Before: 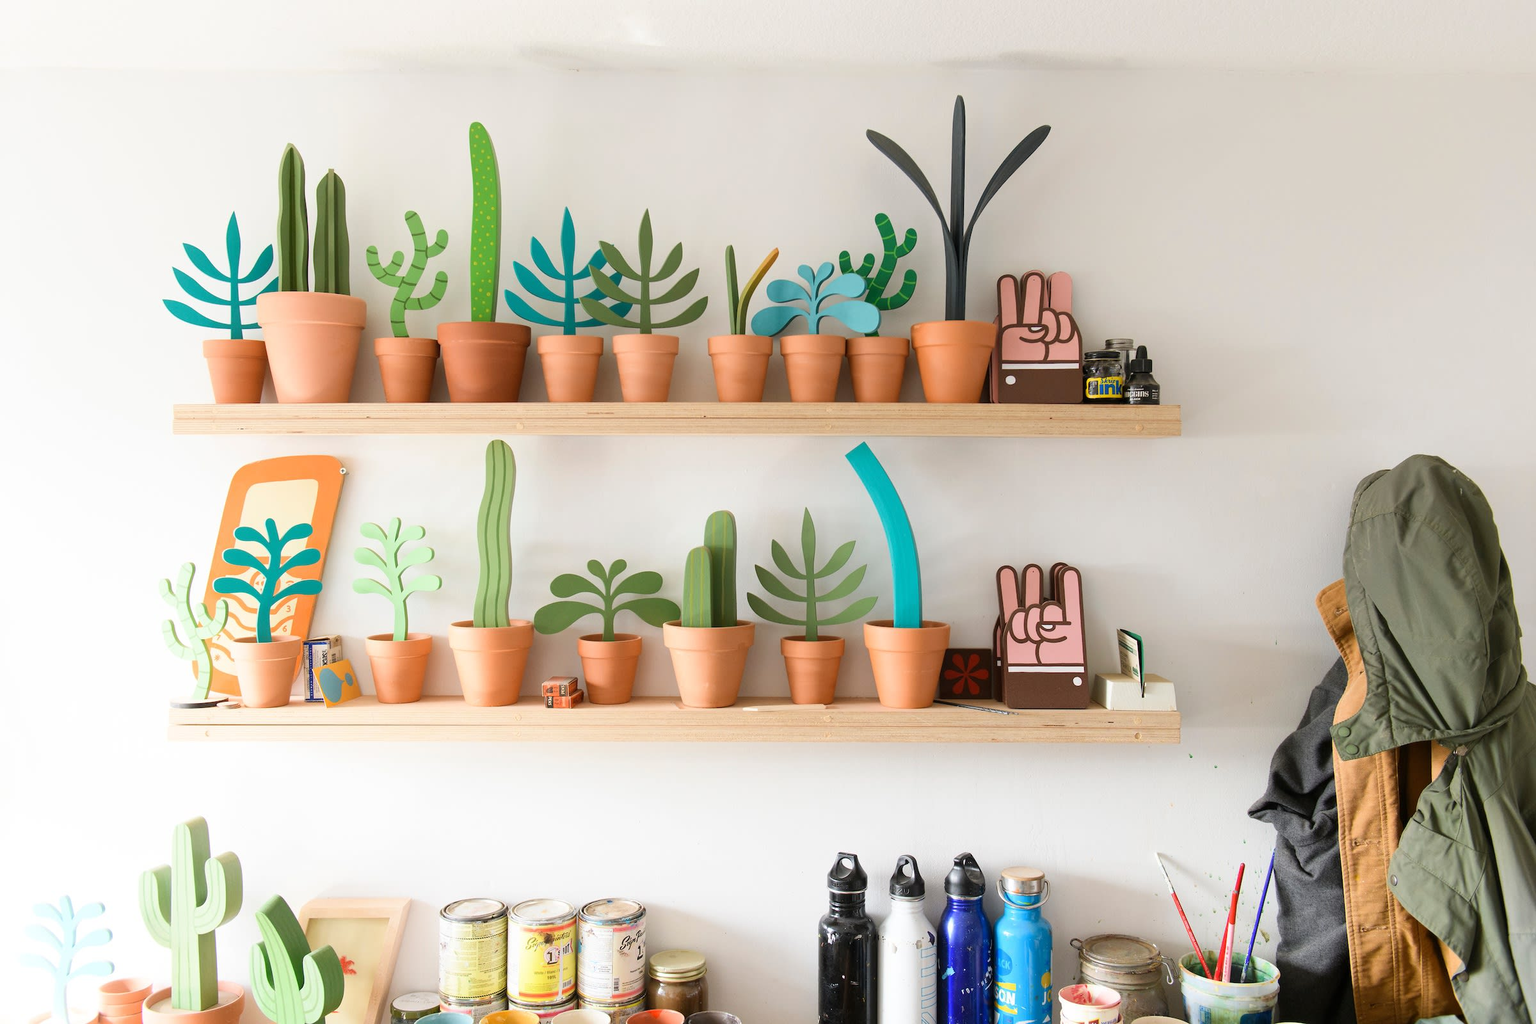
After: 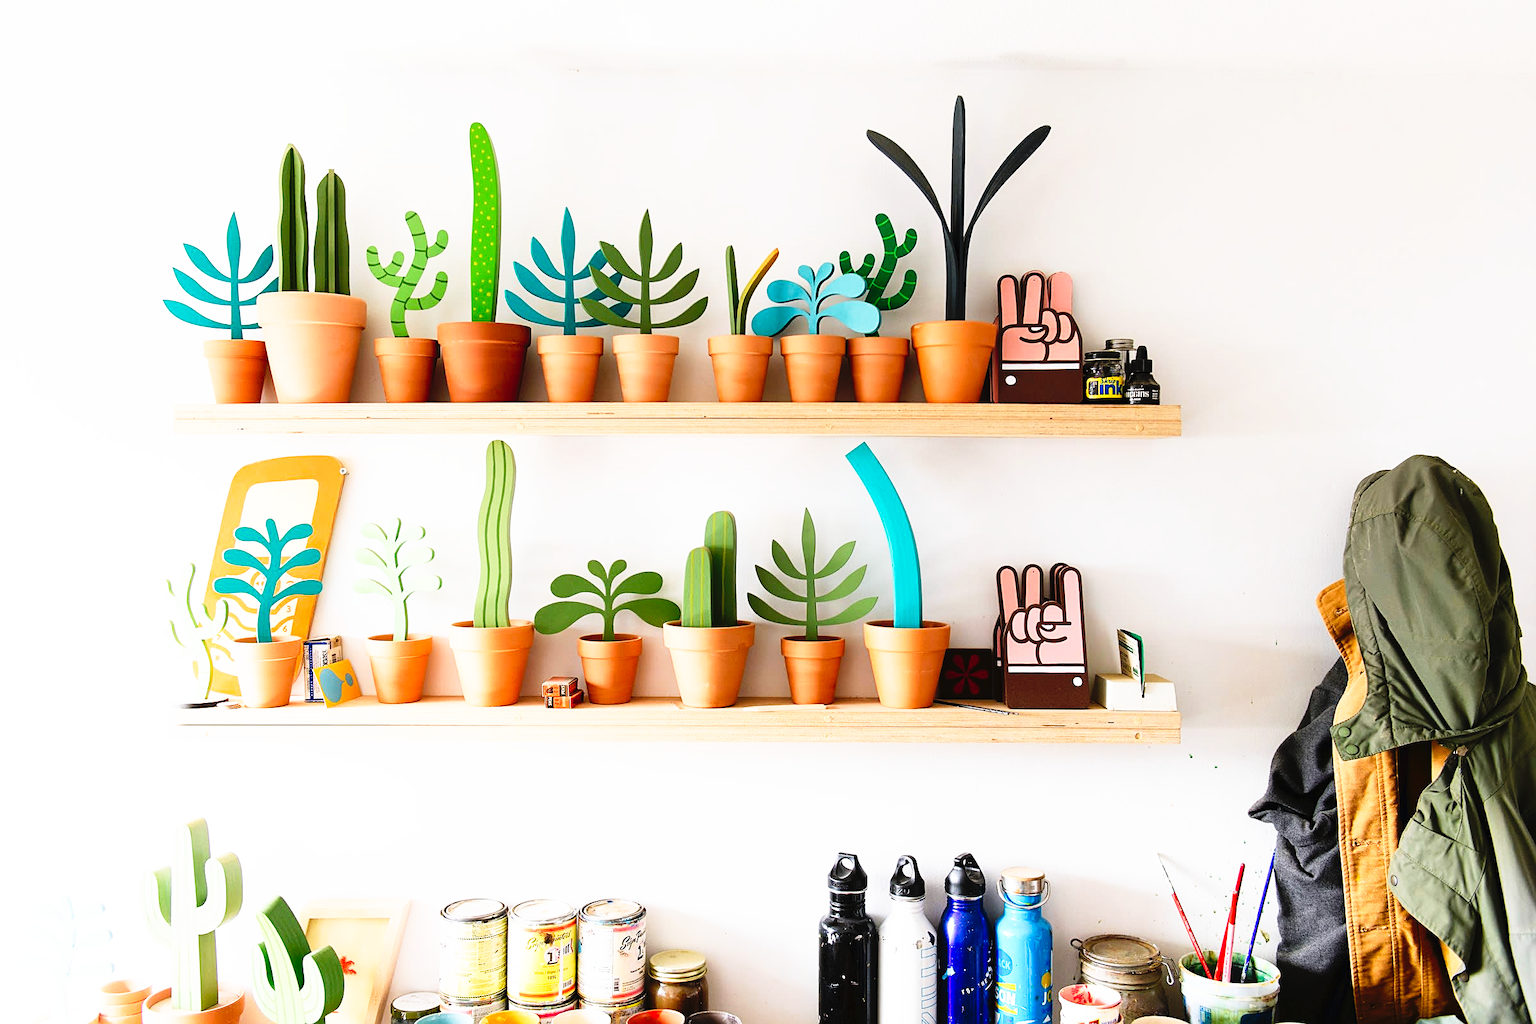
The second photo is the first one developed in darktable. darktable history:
white balance: red 1.004, blue 1.024
tone curve: curves: ch0 [(0, 0) (0.003, 0.03) (0.011, 0.022) (0.025, 0.018) (0.044, 0.031) (0.069, 0.035) (0.1, 0.04) (0.136, 0.046) (0.177, 0.063) (0.224, 0.087) (0.277, 0.15) (0.335, 0.252) (0.399, 0.354) (0.468, 0.475) (0.543, 0.602) (0.623, 0.73) (0.709, 0.856) (0.801, 0.945) (0.898, 0.987) (1, 1)], preserve colors none
sharpen: on, module defaults
color balance rgb: linear chroma grading › global chroma -0.67%, saturation formula JzAzBz (2021)
